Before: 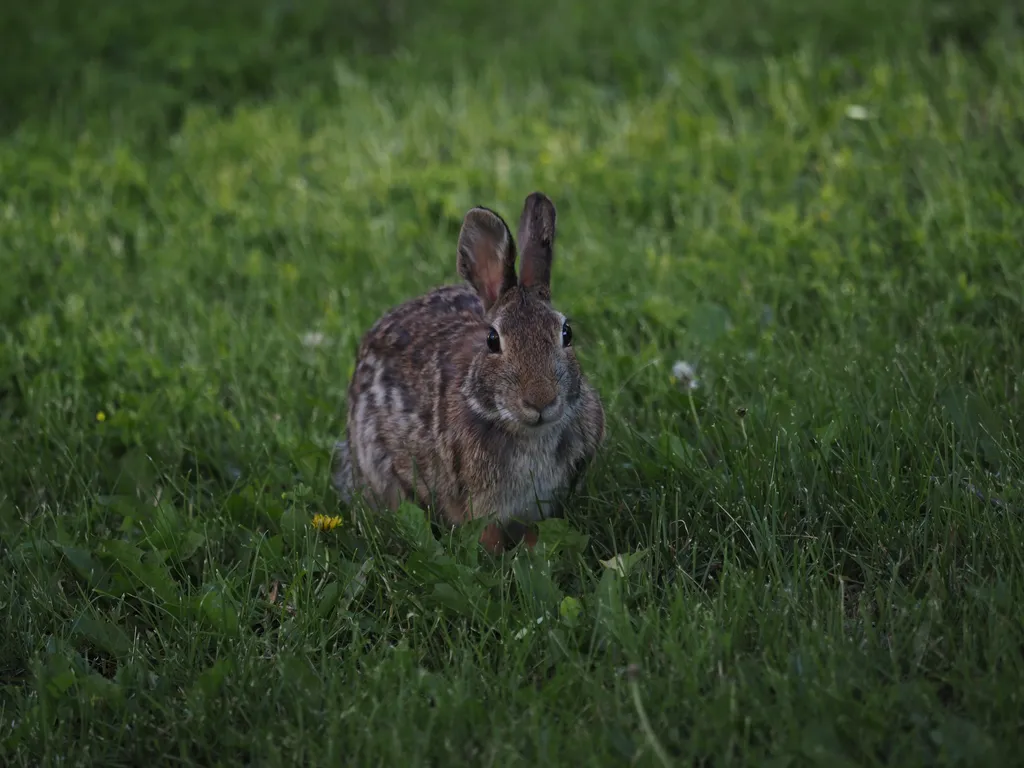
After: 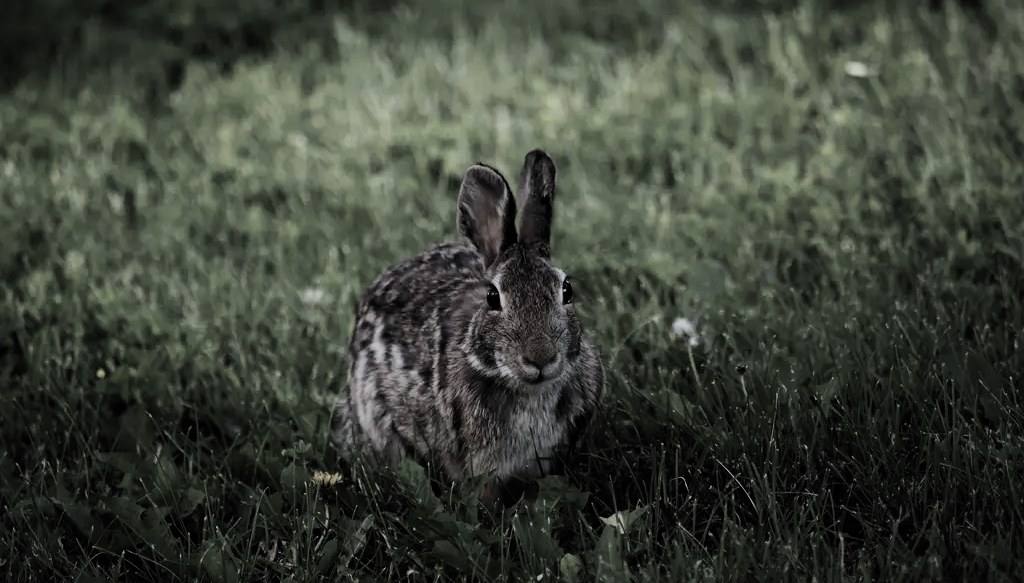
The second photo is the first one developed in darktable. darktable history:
tone equalizer: -8 EV 0.027 EV, -7 EV -0.038 EV, -6 EV 0.014 EV, -5 EV 0.023 EV, -4 EV 0.25 EV, -3 EV 0.642 EV, -2 EV 0.57 EV, -1 EV 0.21 EV, +0 EV 0.025 EV, mask exposure compensation -0.5 EV
filmic rgb: black relative exposure -5.02 EV, white relative exposure 3.95 EV, hardness 2.9, contrast 1.39, highlights saturation mix -31.31%, preserve chrominance RGB euclidean norm, color science v5 (2021), contrast in shadows safe, contrast in highlights safe
crop: top 5.692%, bottom 17.653%
